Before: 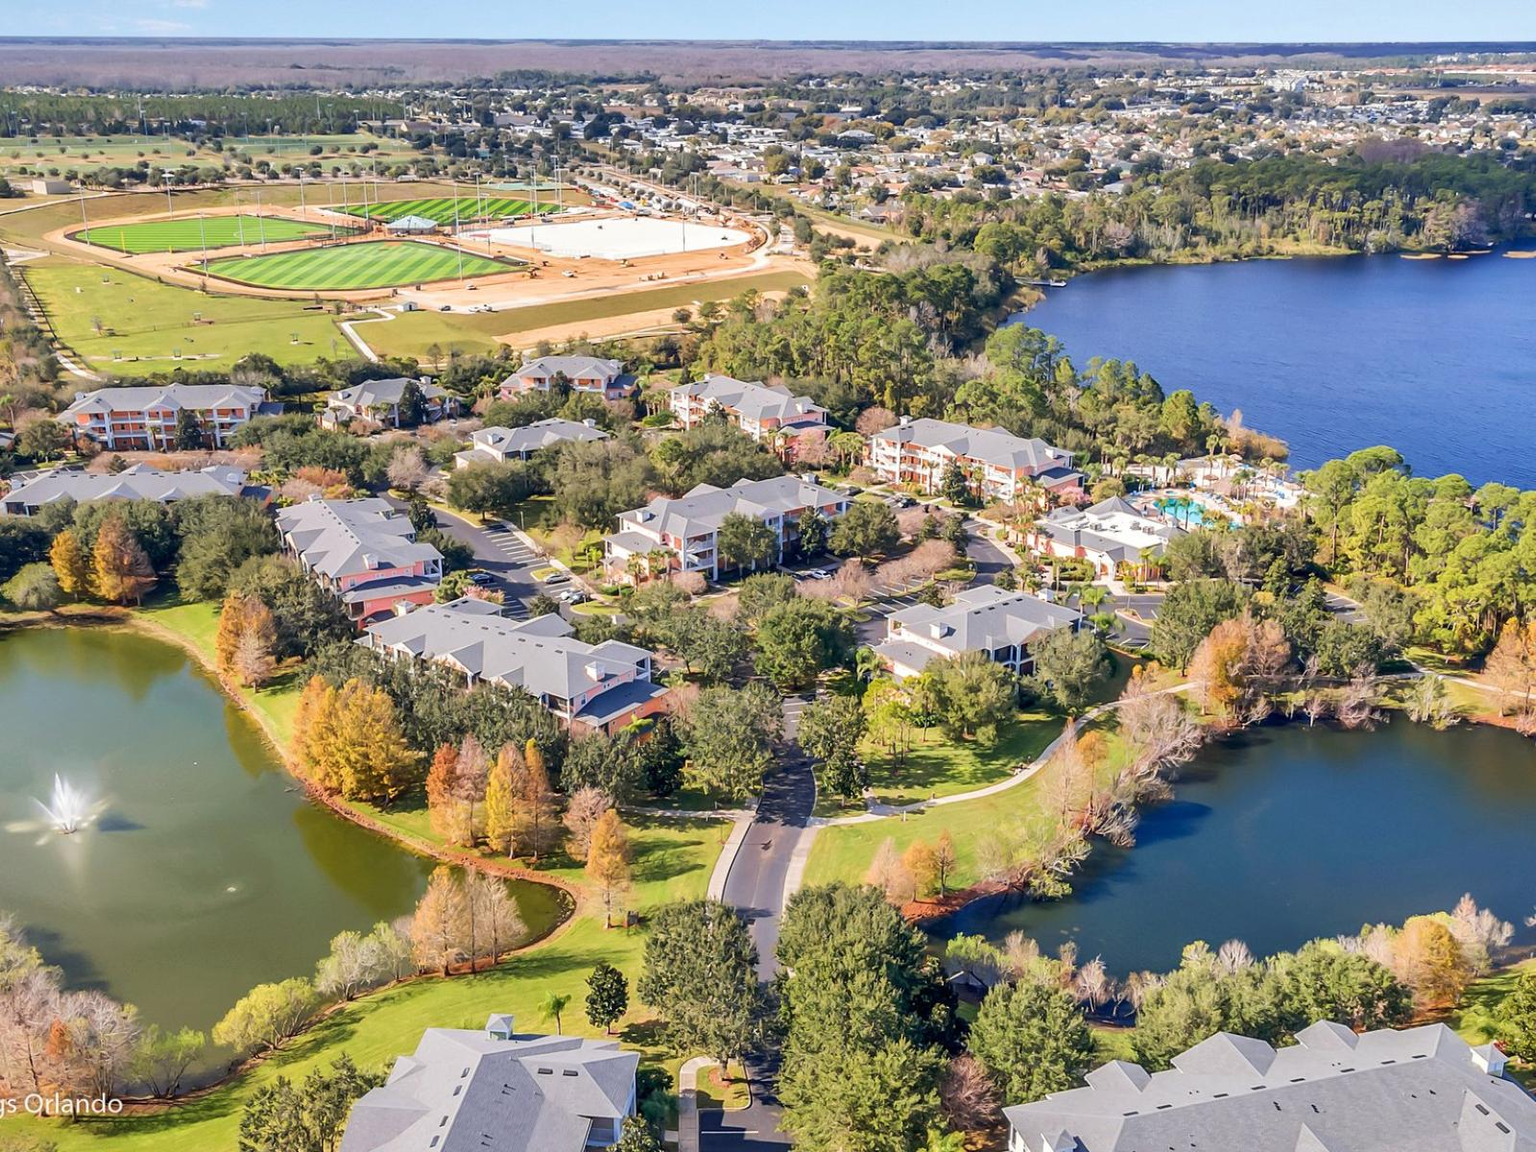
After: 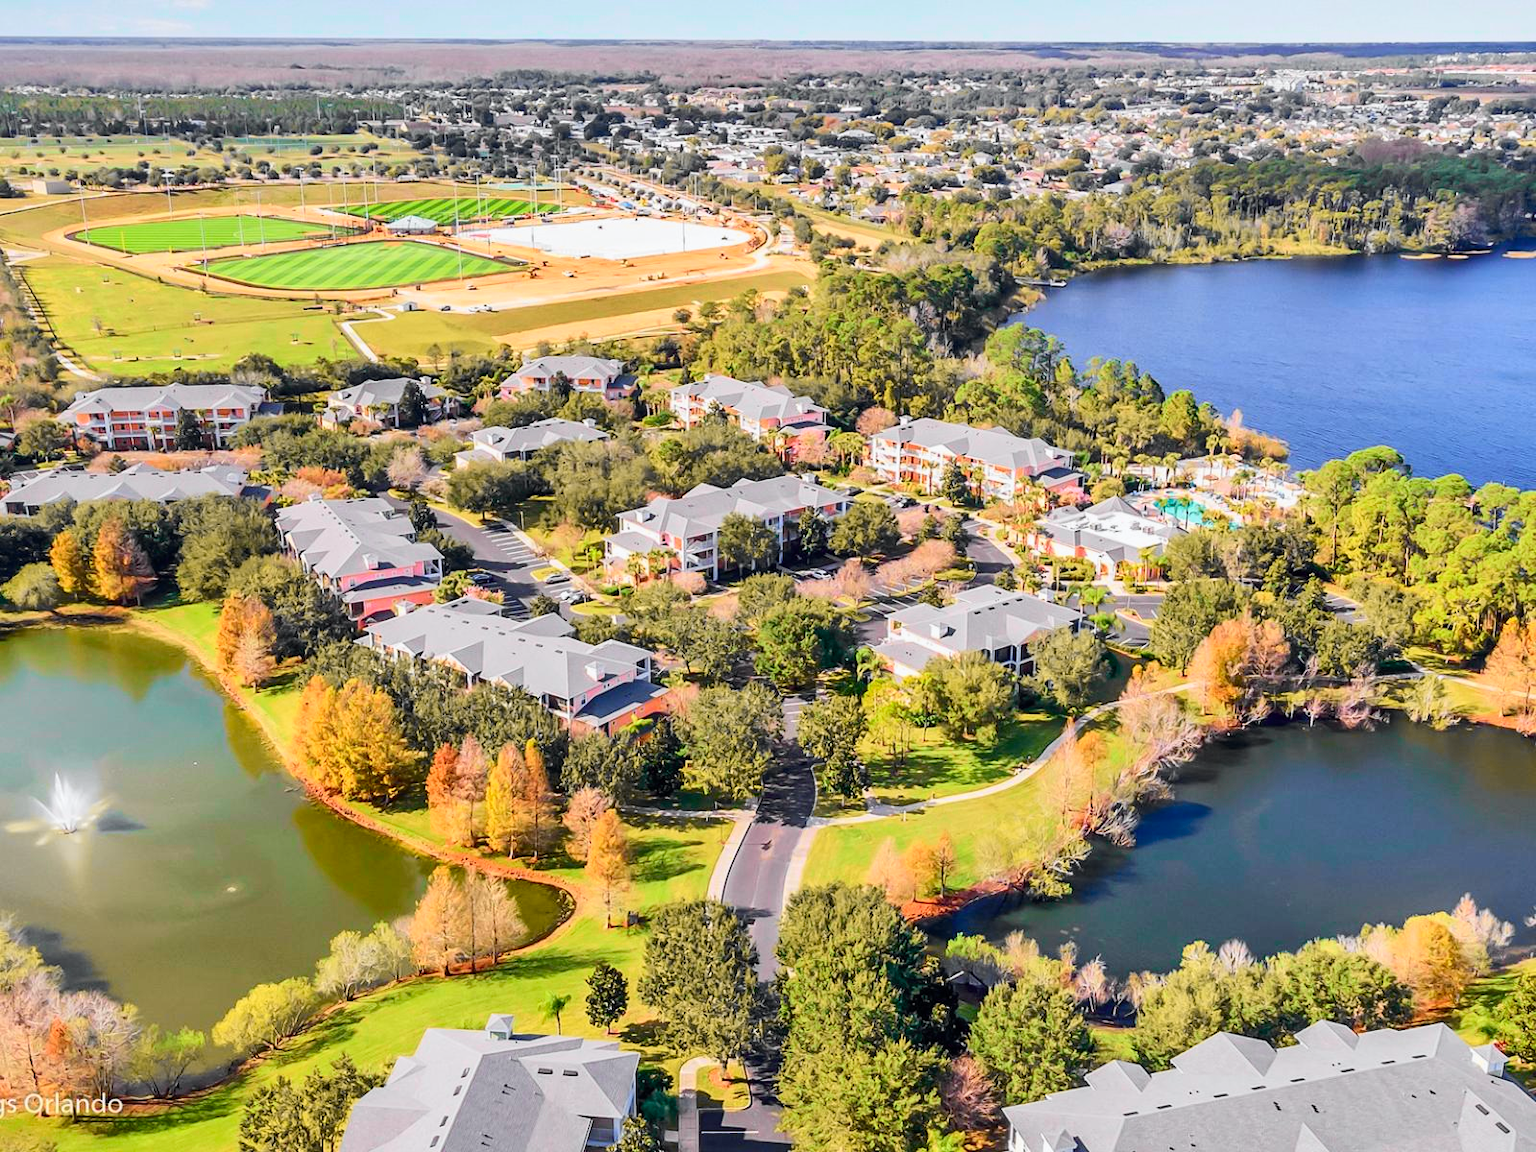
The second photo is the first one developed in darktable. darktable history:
tone curve: curves: ch0 [(0, 0) (0.071, 0.047) (0.266, 0.26) (0.491, 0.552) (0.753, 0.818) (1, 0.983)]; ch1 [(0, 0) (0.346, 0.307) (0.408, 0.369) (0.463, 0.443) (0.482, 0.493) (0.502, 0.5) (0.517, 0.518) (0.55, 0.573) (0.597, 0.641) (0.651, 0.709) (1, 1)]; ch2 [(0, 0) (0.346, 0.34) (0.434, 0.46) (0.485, 0.494) (0.5, 0.494) (0.517, 0.506) (0.535, 0.545) (0.583, 0.634) (0.625, 0.686) (1, 1)], color space Lab, independent channels, preserve colors none
